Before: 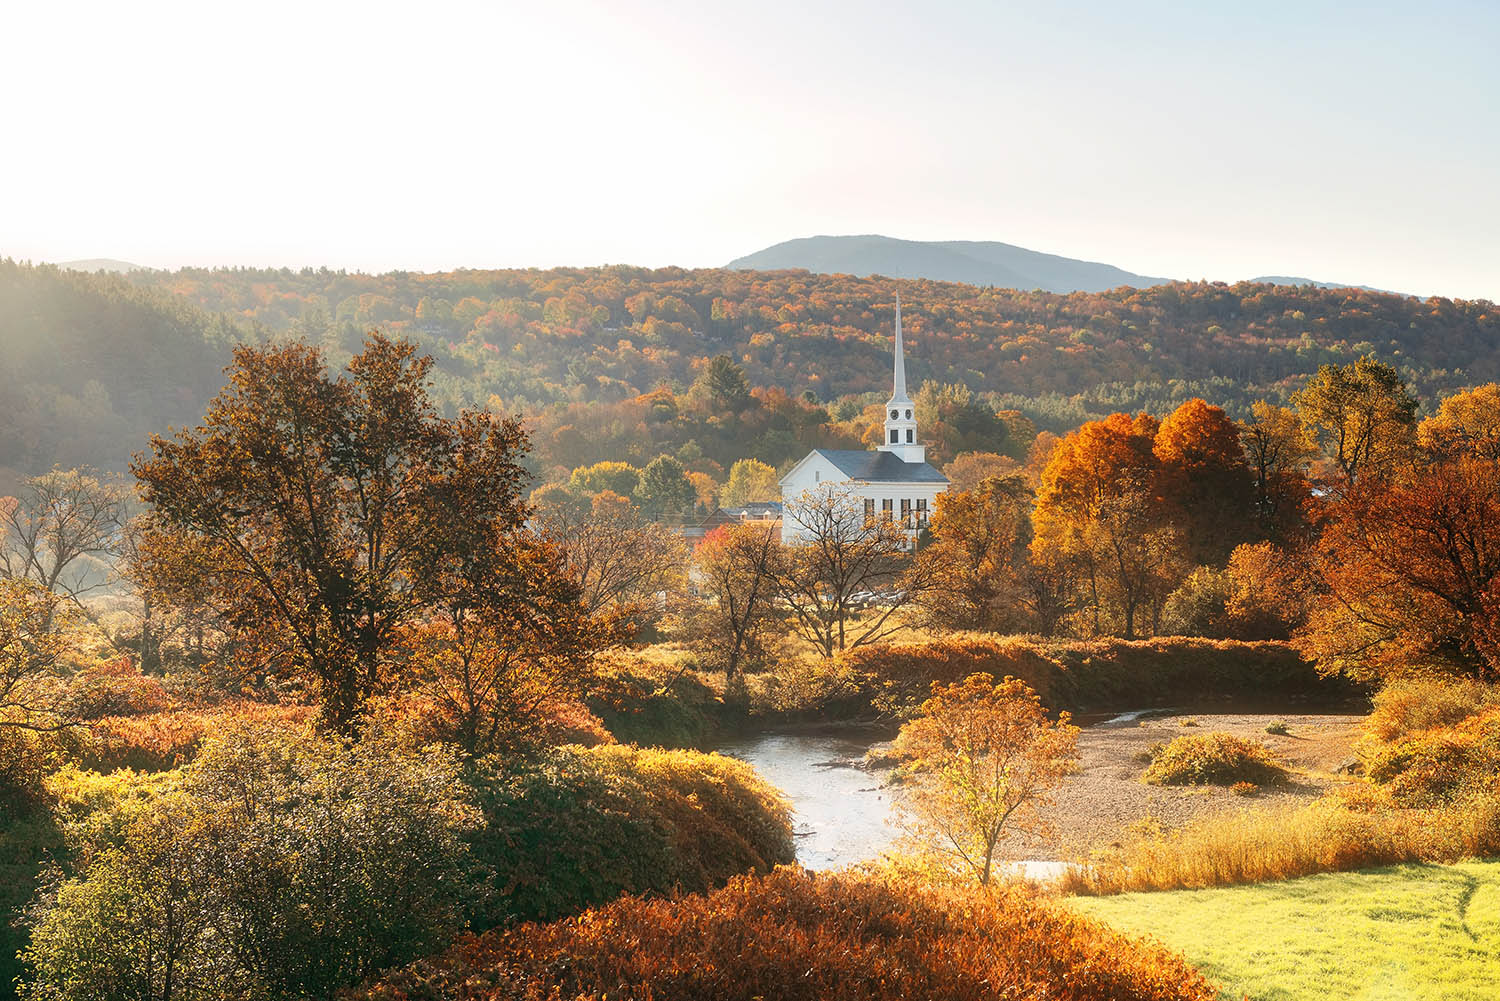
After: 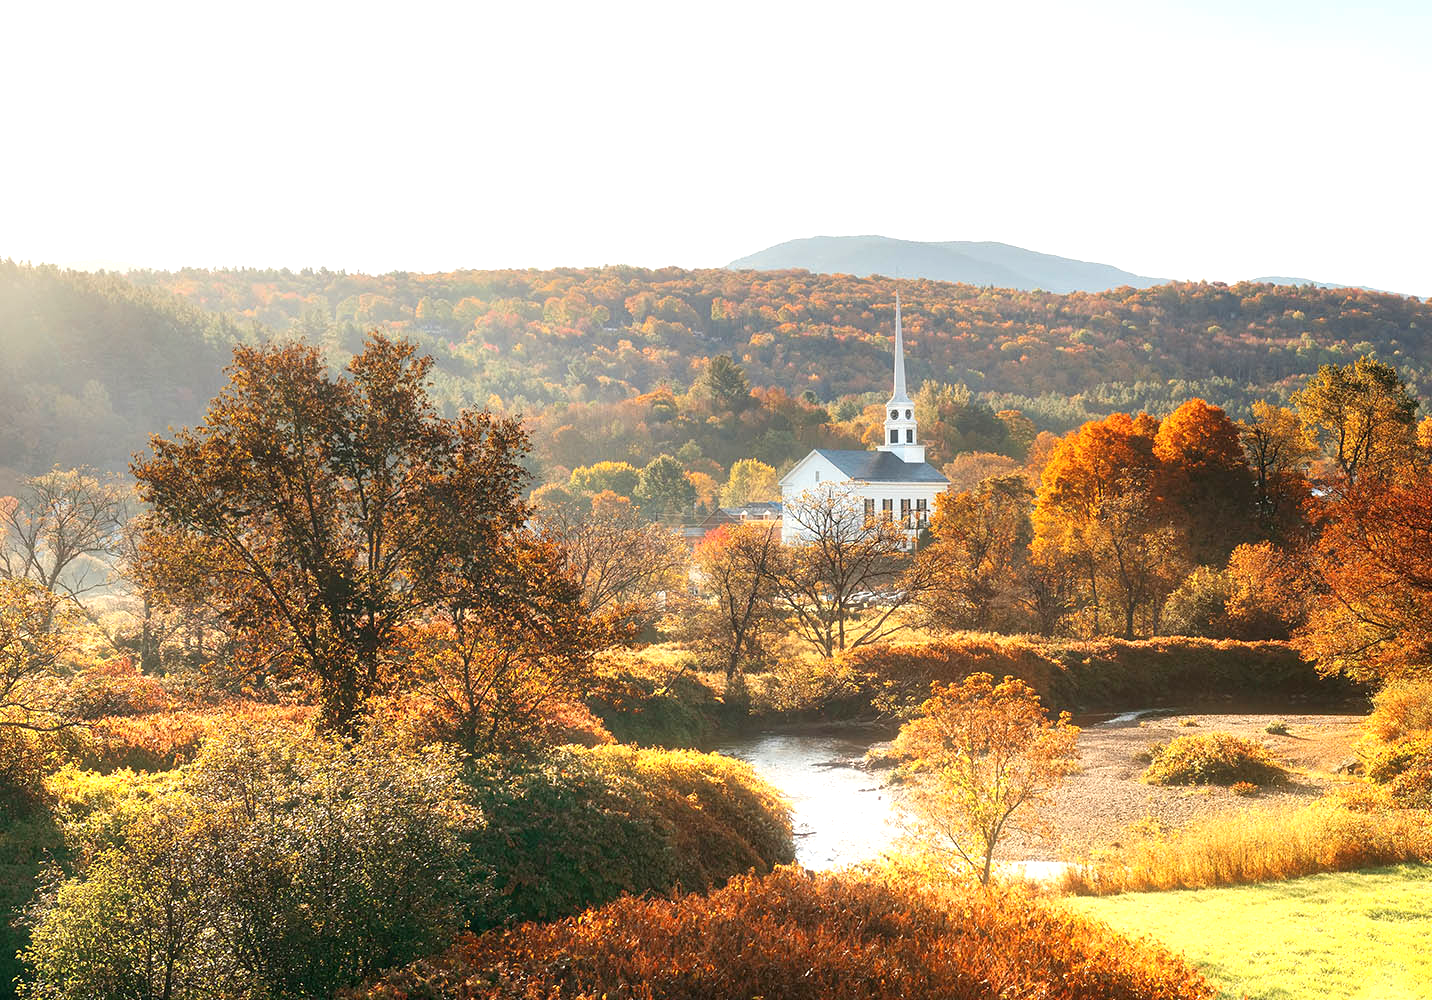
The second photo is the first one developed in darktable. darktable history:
crop: right 4.527%, bottom 0.04%
exposure: black level correction 0.001, exposure 0.499 EV, compensate highlight preservation false
